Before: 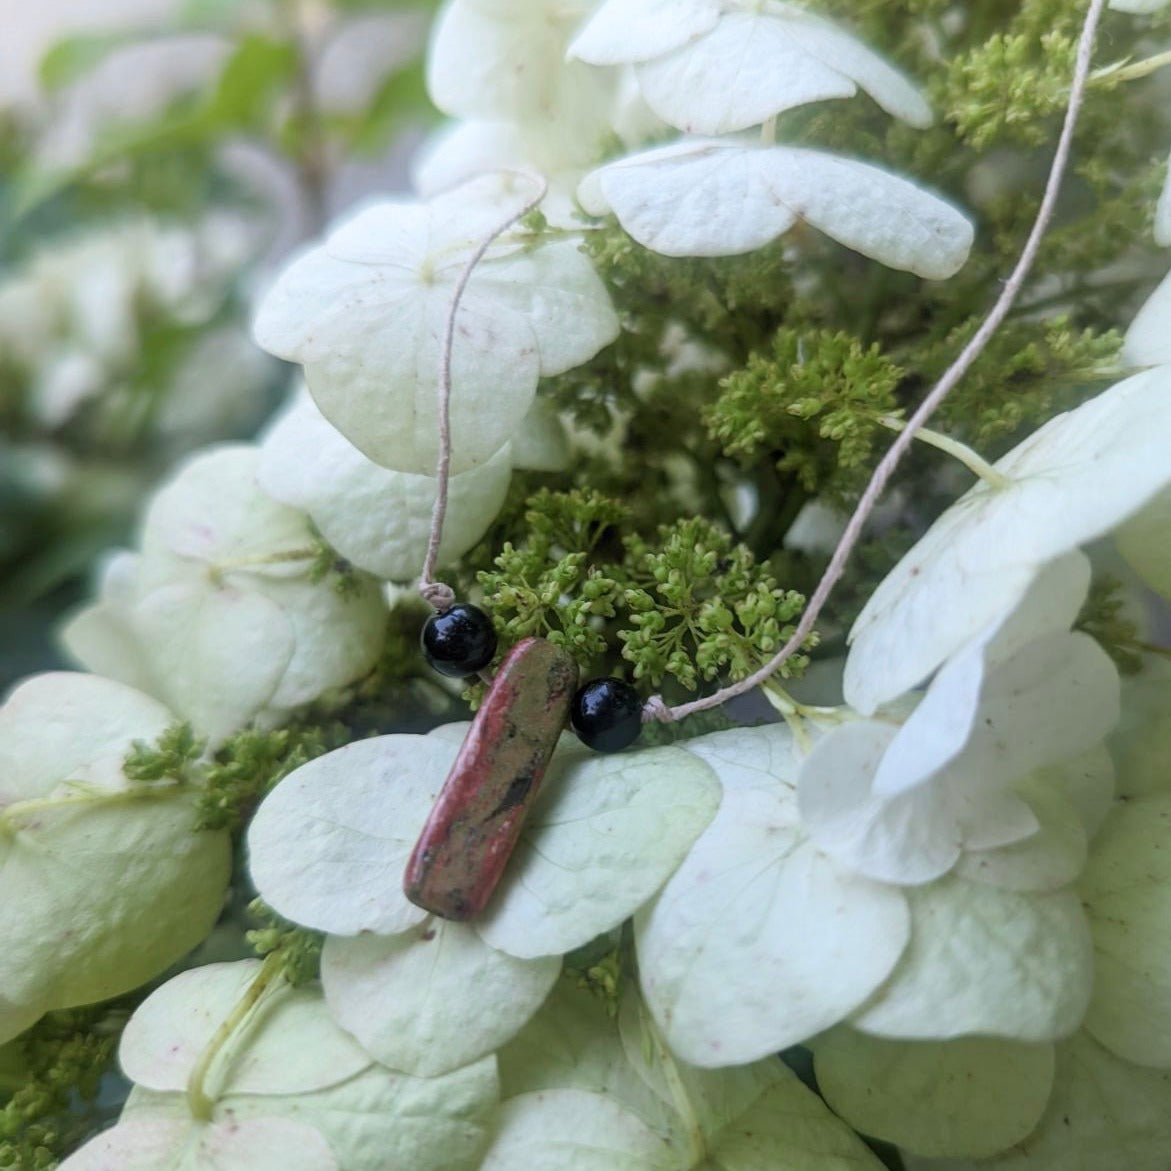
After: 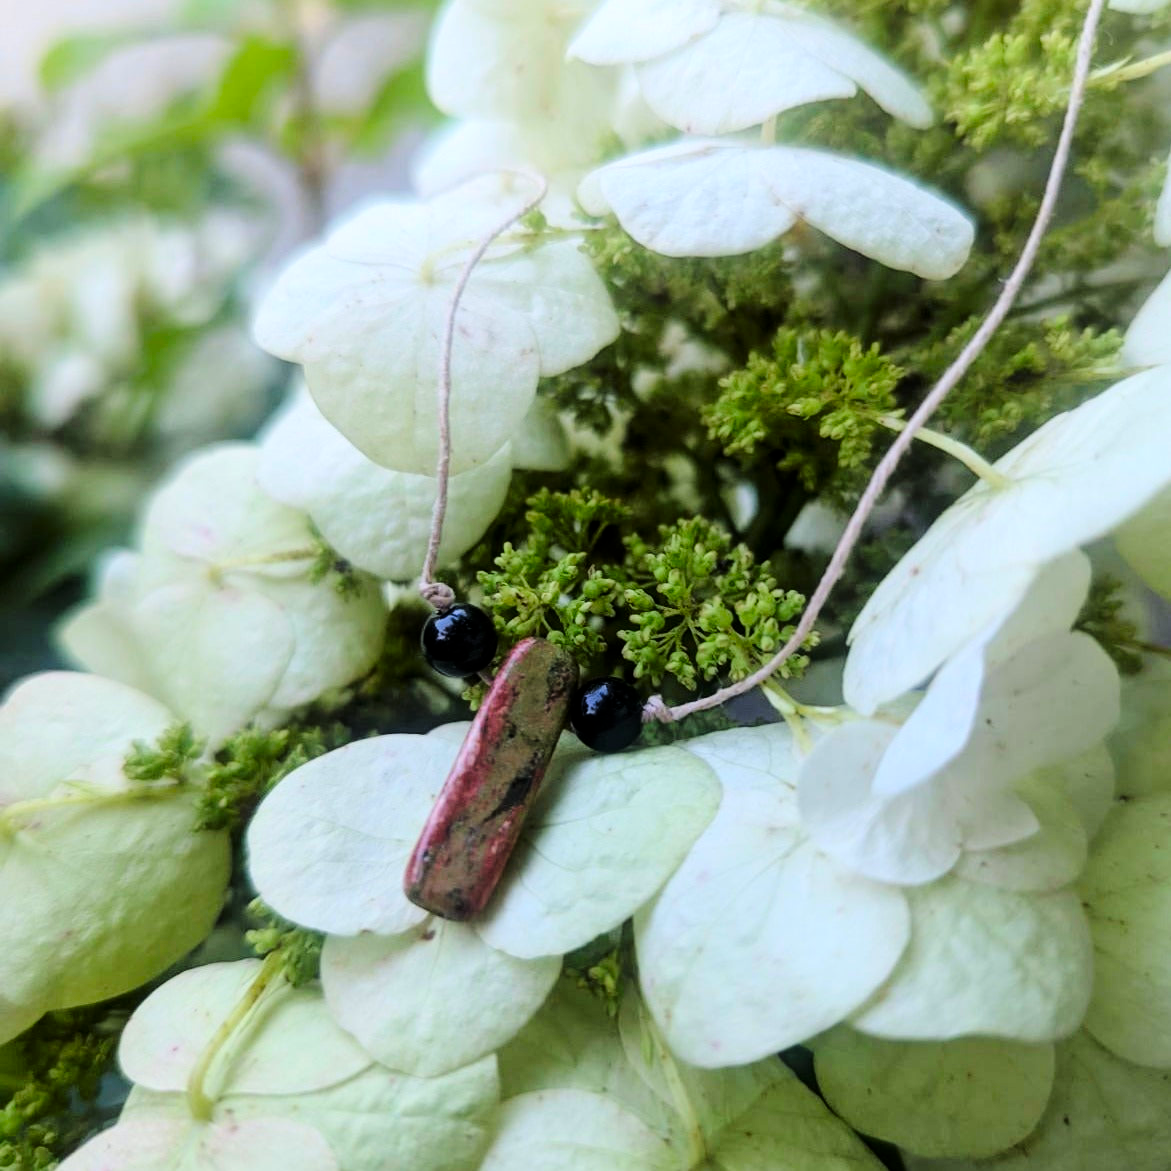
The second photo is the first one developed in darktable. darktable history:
tone equalizer: on, module defaults
contrast brightness saturation: contrast 0.18, saturation 0.3
tone curve: curves: ch0 [(0, 0) (0.004, 0) (0.133, 0.076) (0.325, 0.362) (0.879, 0.885) (1, 1)], color space Lab, linked channels, preserve colors none
